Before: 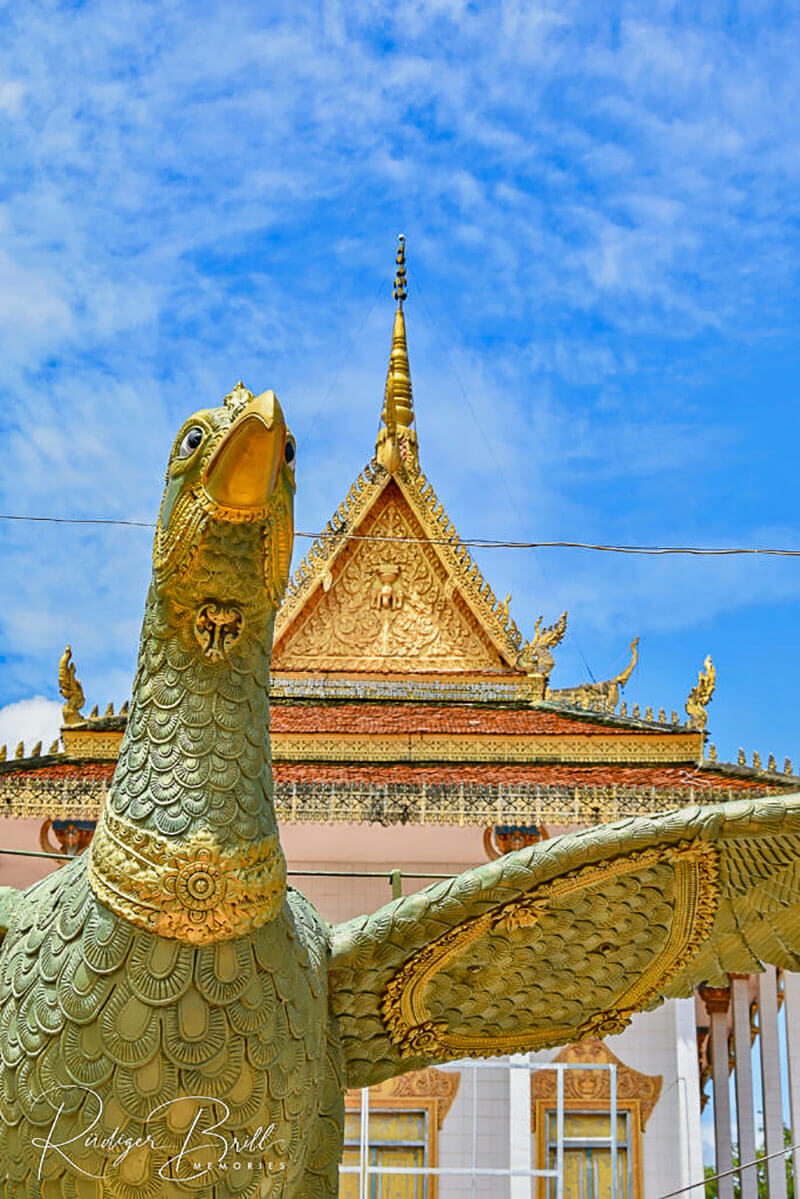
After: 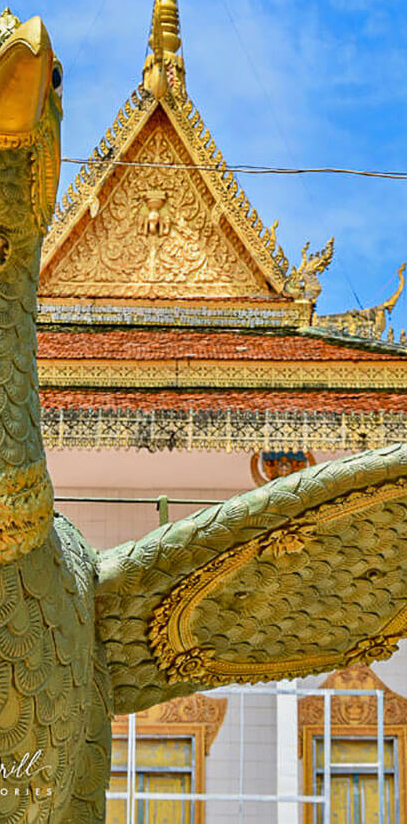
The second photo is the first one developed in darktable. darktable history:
crop and rotate: left 29.221%, top 31.229%, right 19.818%
exposure: compensate exposure bias true, compensate highlight preservation false
shadows and highlights: shadows -69.32, highlights 33.48, soften with gaussian
